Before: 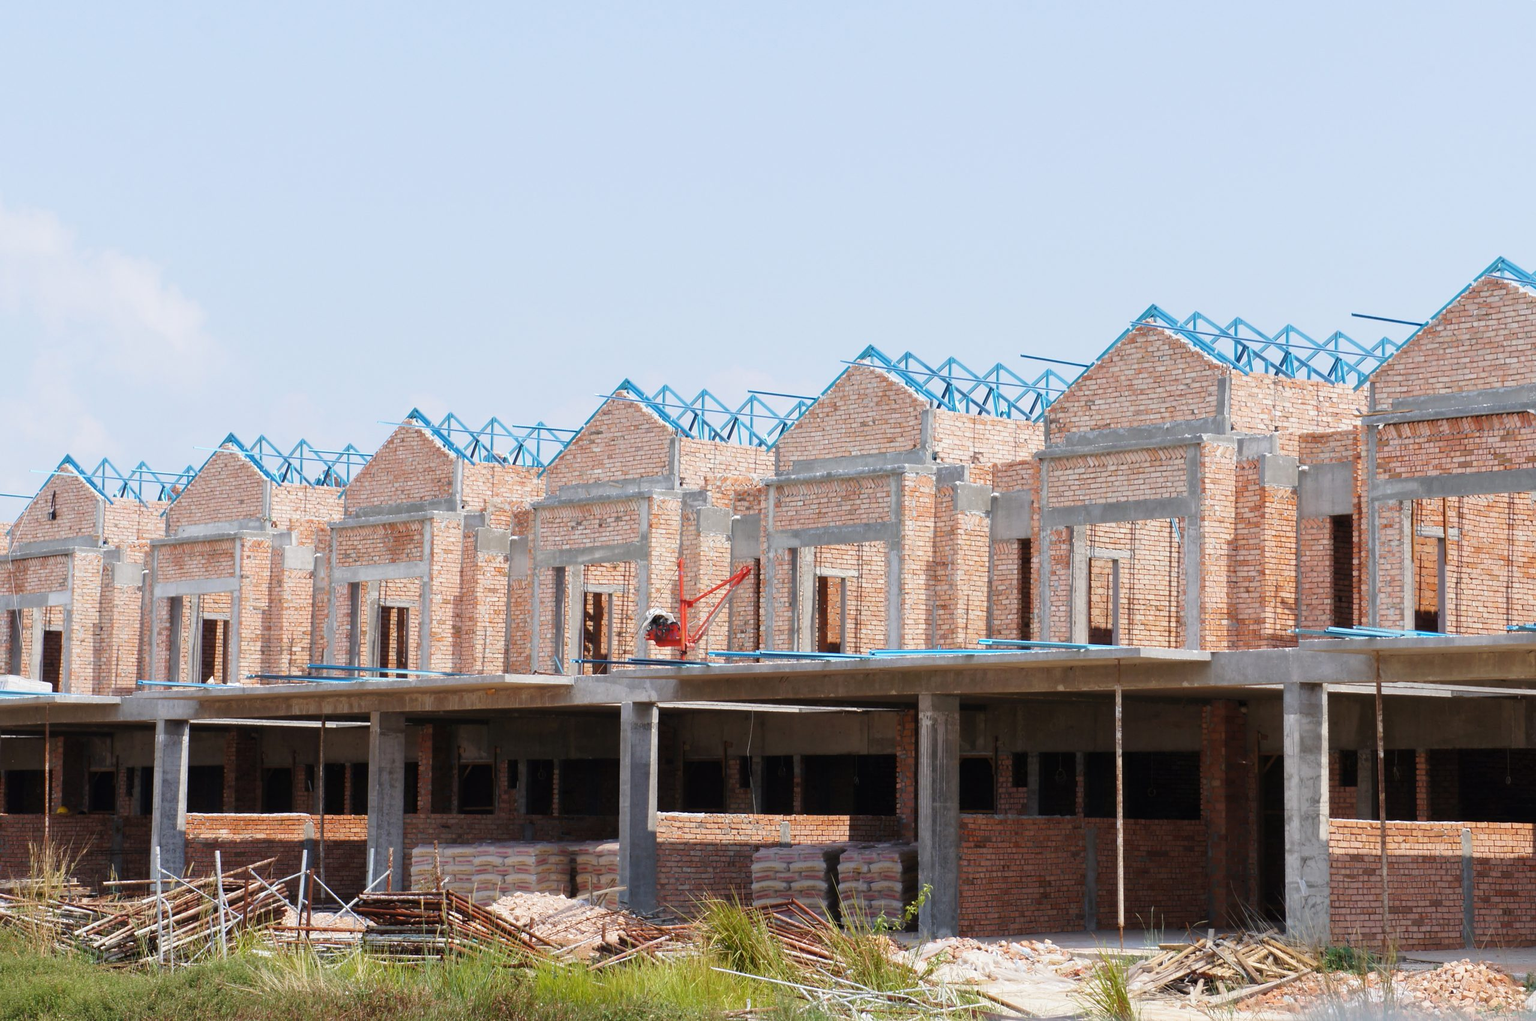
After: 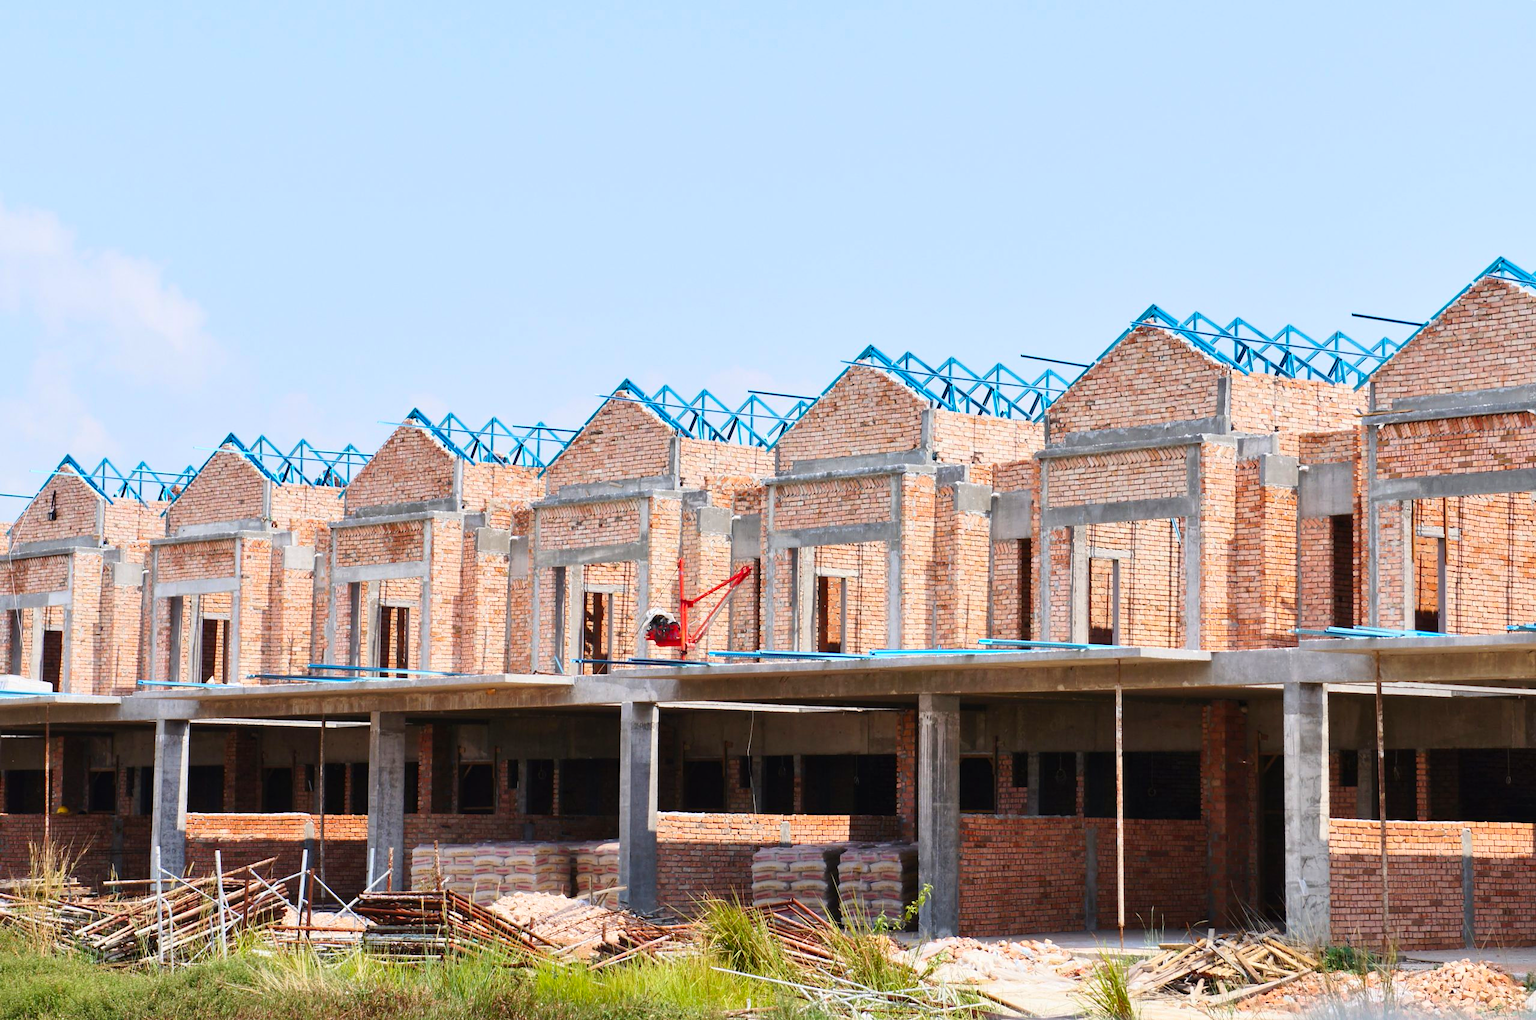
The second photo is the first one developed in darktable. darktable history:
shadows and highlights: soften with gaussian
contrast brightness saturation: contrast 0.23, brightness 0.1, saturation 0.291
